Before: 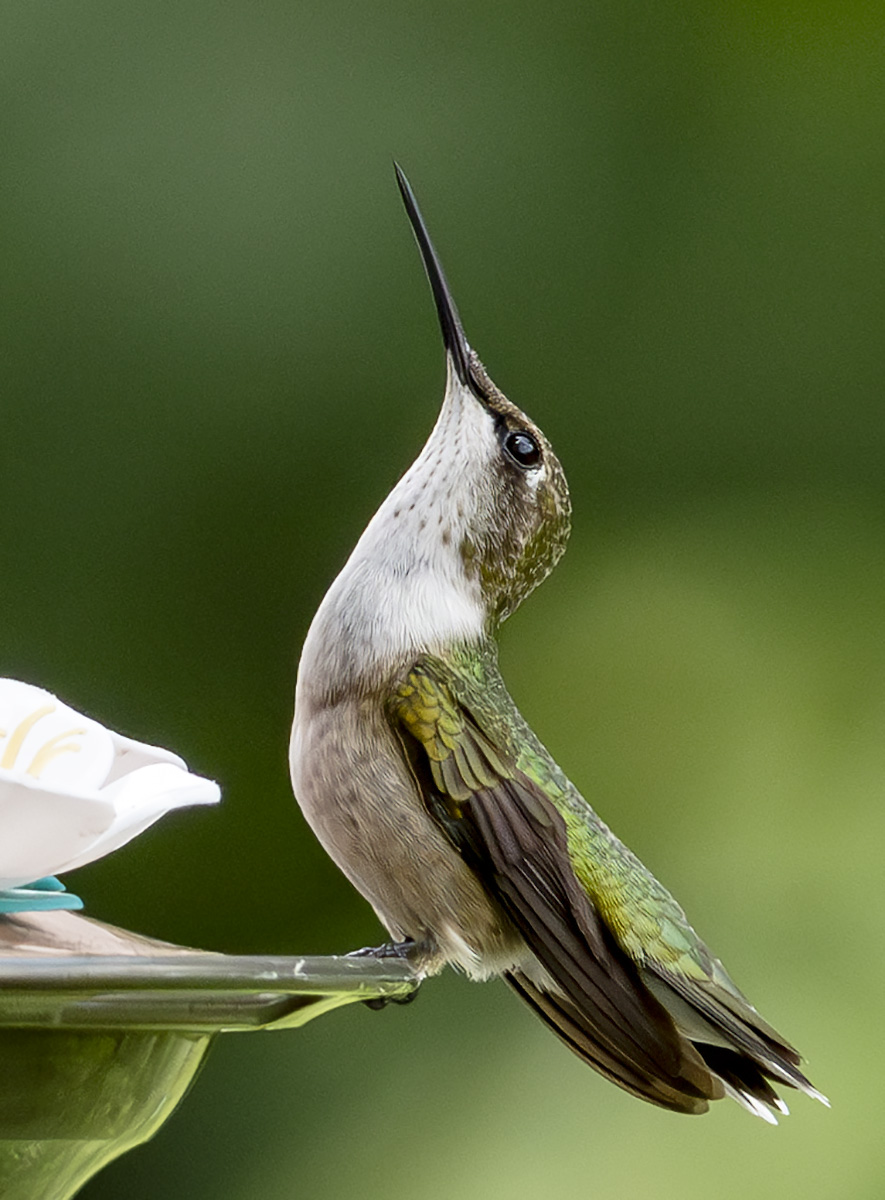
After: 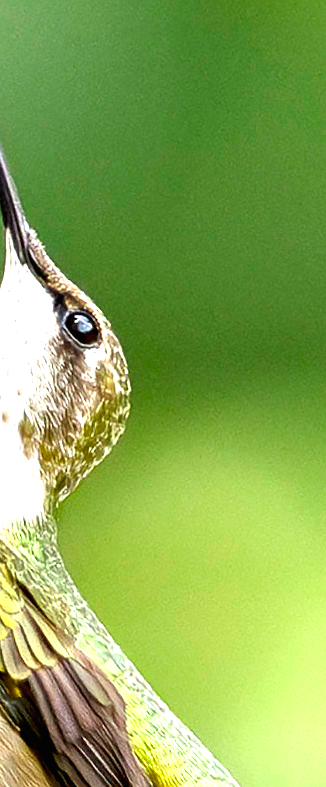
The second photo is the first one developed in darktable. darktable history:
crop and rotate: left 49.936%, top 10.094%, right 13.136%, bottom 24.256%
exposure: black level correction 0, exposure 1.741 EV, compensate exposure bias true, compensate highlight preservation false
